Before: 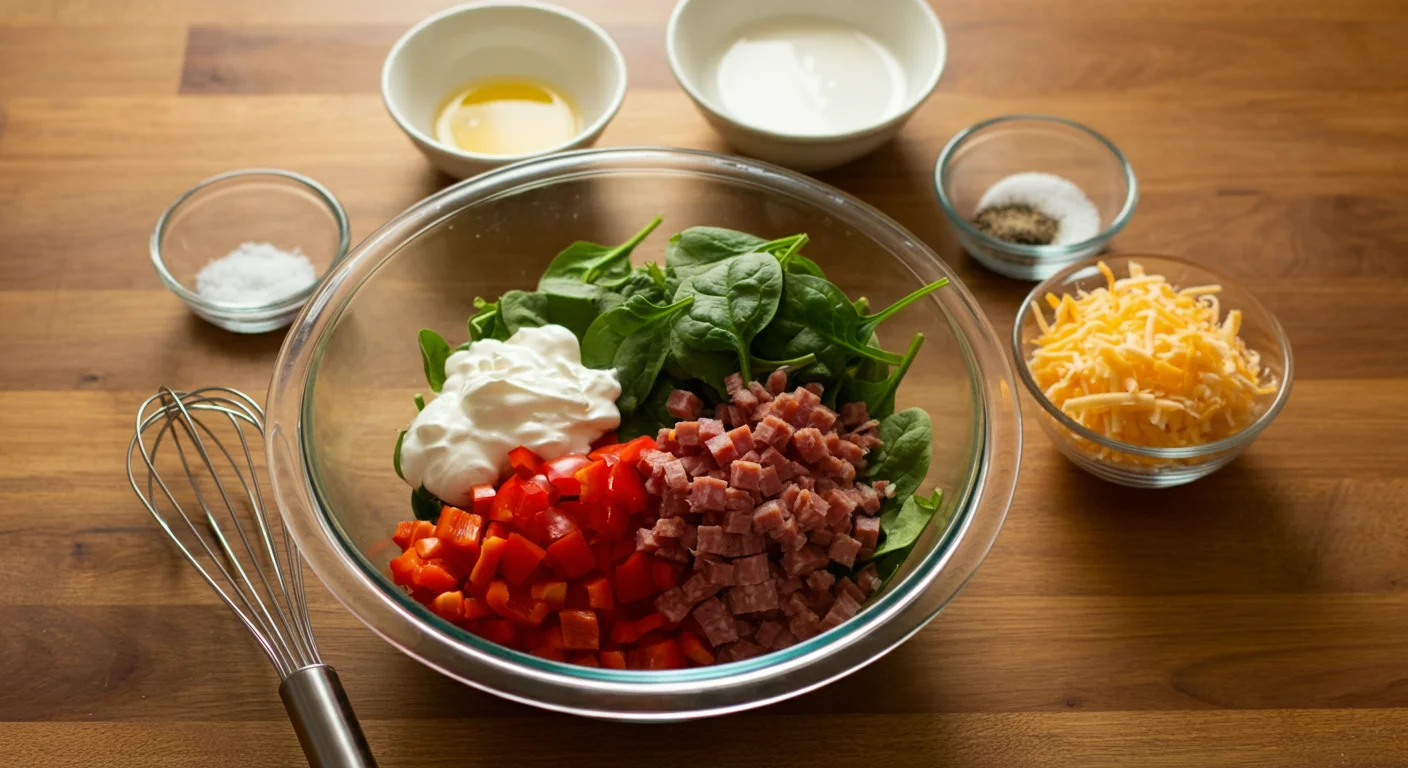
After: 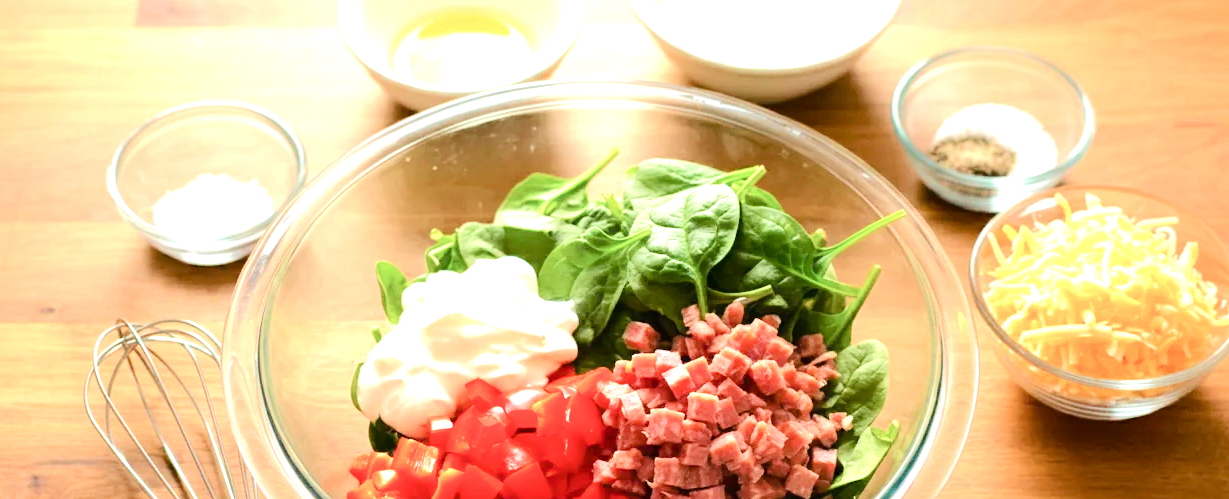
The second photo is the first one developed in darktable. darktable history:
tone equalizer: -7 EV 0.155 EV, -6 EV 0.627 EV, -5 EV 1.18 EV, -4 EV 1.33 EV, -3 EV 1.16 EV, -2 EV 0.6 EV, -1 EV 0.16 EV, edges refinement/feathering 500, mask exposure compensation -1.57 EV, preserve details no
color balance rgb: perceptual saturation grading › global saturation 0.066%, perceptual saturation grading › highlights -19.838%, perceptual saturation grading › shadows 19.571%, global vibrance 9.316%
exposure: black level correction 0, exposure 1.295 EV, compensate exposure bias true, compensate highlight preservation false
crop: left 3.082%, top 8.903%, right 9.607%, bottom 26.012%
